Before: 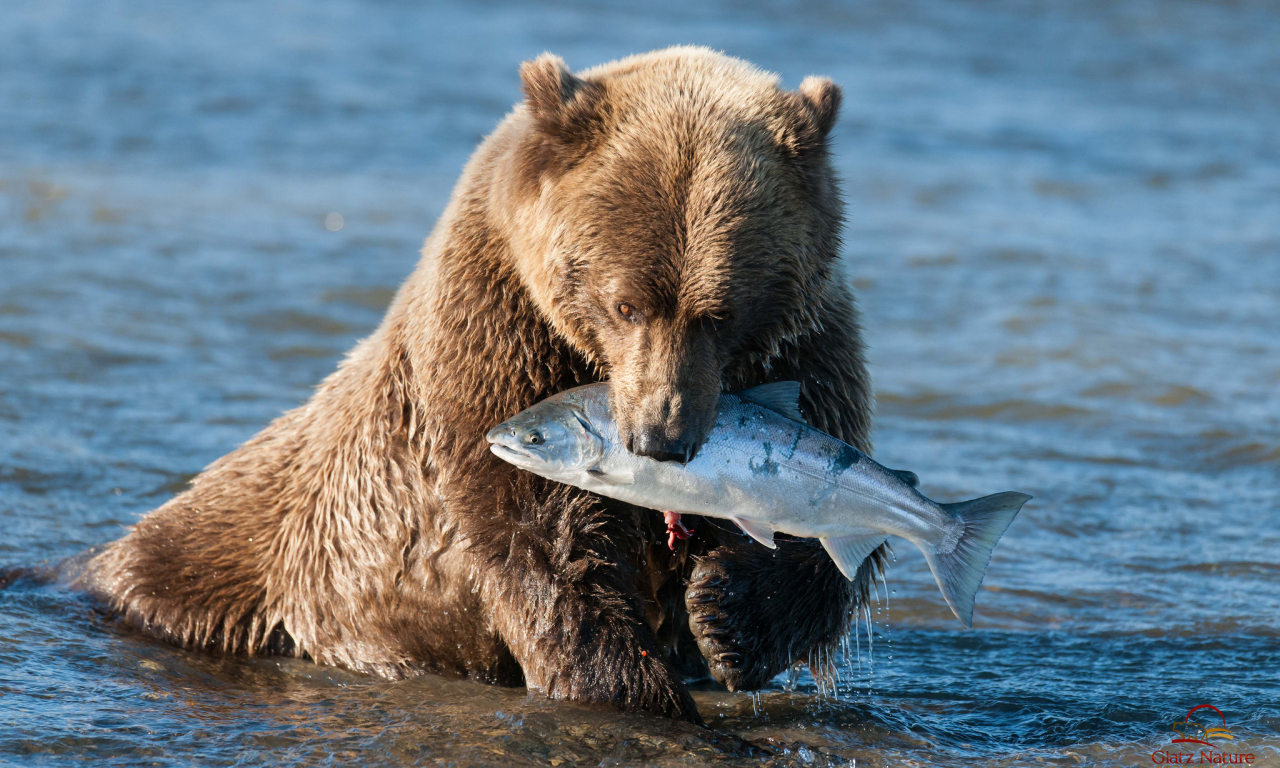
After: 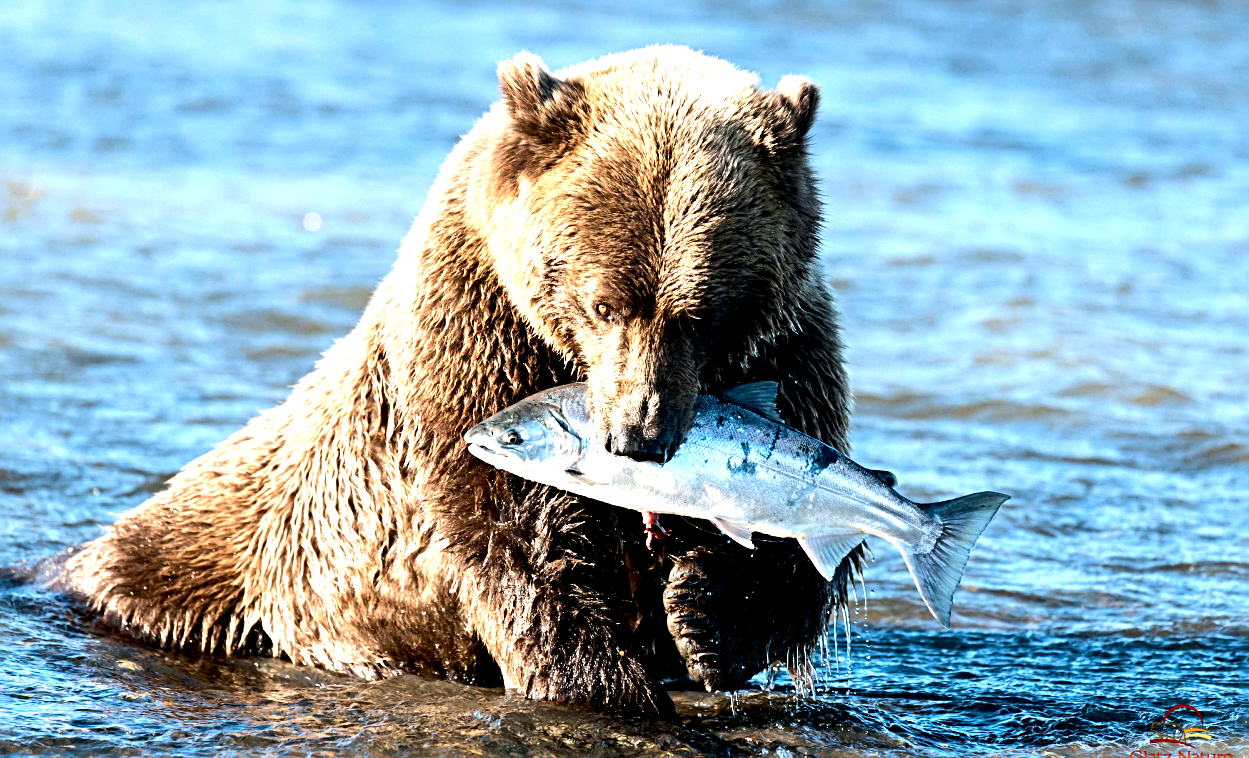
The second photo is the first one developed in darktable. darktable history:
crop and rotate: left 1.774%, right 0.633%, bottom 1.28%
sharpen: radius 4
tone equalizer: -8 EV -0.75 EV, -7 EV -0.7 EV, -6 EV -0.6 EV, -5 EV -0.4 EV, -3 EV 0.4 EV, -2 EV 0.6 EV, -1 EV 0.7 EV, +0 EV 0.75 EV, edges refinement/feathering 500, mask exposure compensation -1.57 EV, preserve details no
exposure: black level correction 0.012, exposure 0.7 EV, compensate exposure bias true, compensate highlight preservation false
